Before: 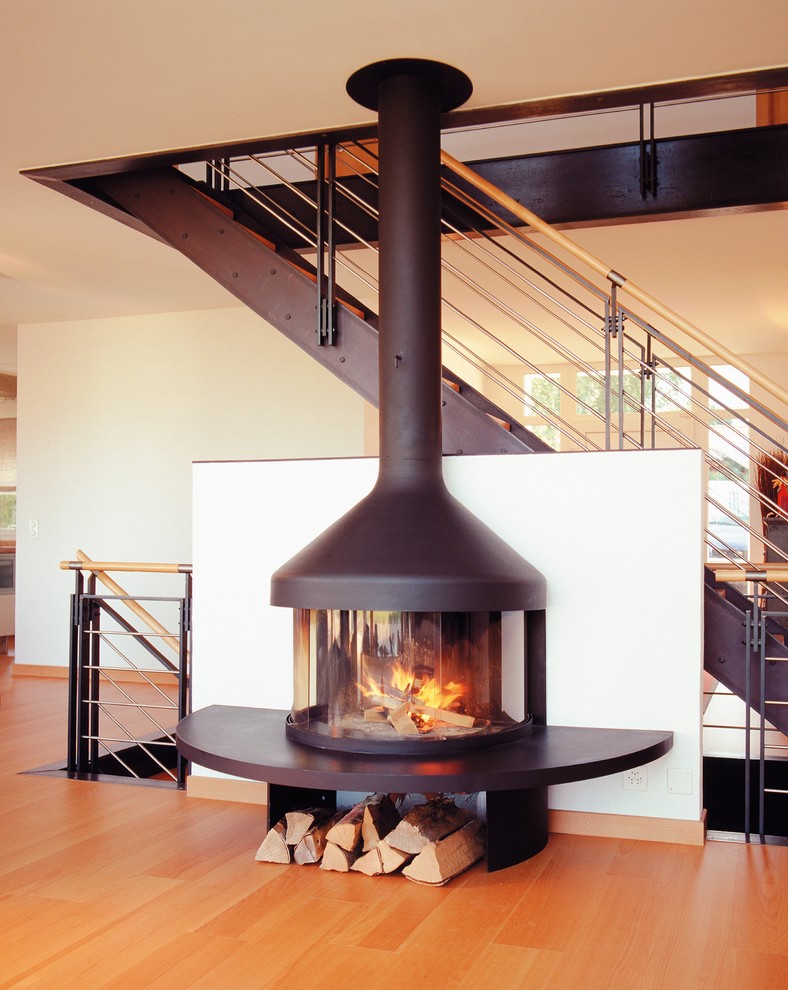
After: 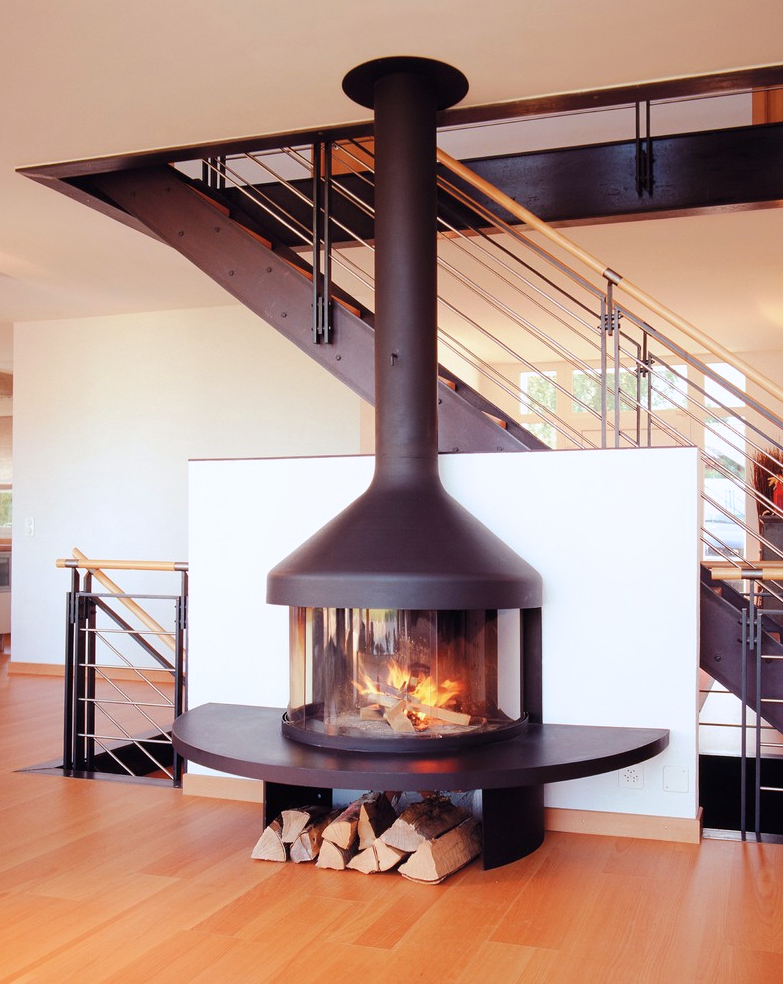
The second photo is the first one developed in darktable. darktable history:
crop and rotate: left 0.546%, top 0.258%, bottom 0.345%
color calibration: illuminant as shot in camera, x 0.358, y 0.373, temperature 4628.91 K
shadows and highlights: shadows -68.82, highlights 36.56, soften with gaussian
